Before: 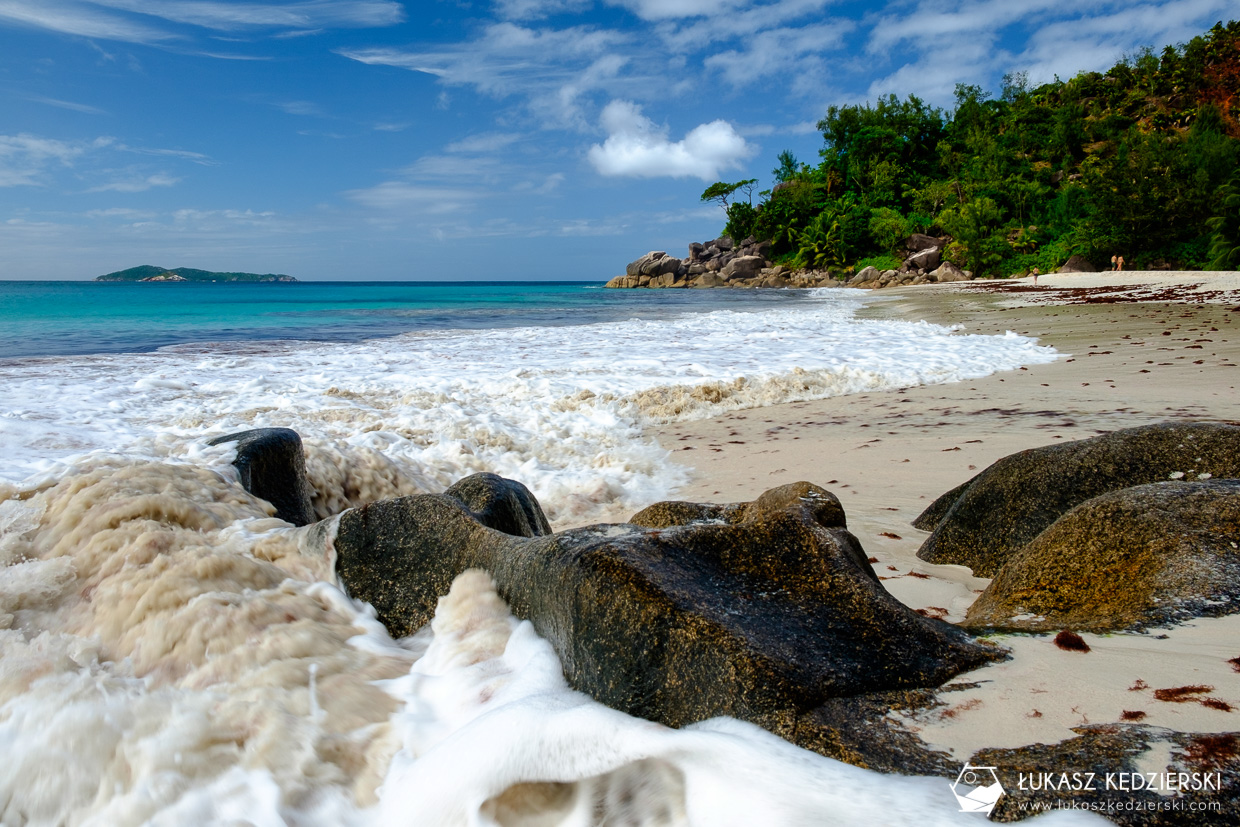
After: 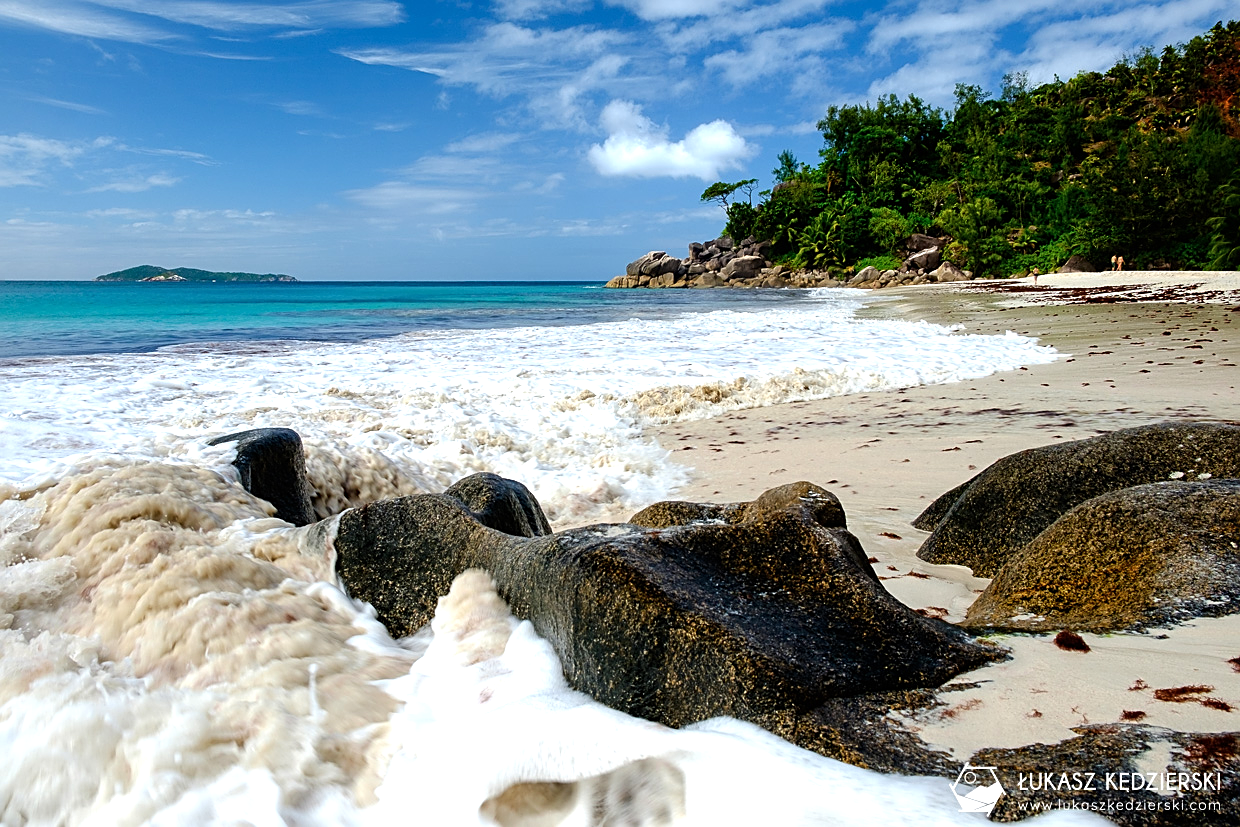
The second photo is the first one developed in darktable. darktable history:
sharpen: on, module defaults
tone equalizer: -8 EV -0.379 EV, -7 EV -0.4 EV, -6 EV -0.304 EV, -5 EV -0.254 EV, -3 EV 0.244 EV, -2 EV 0.361 EV, -1 EV 0.391 EV, +0 EV 0.442 EV
